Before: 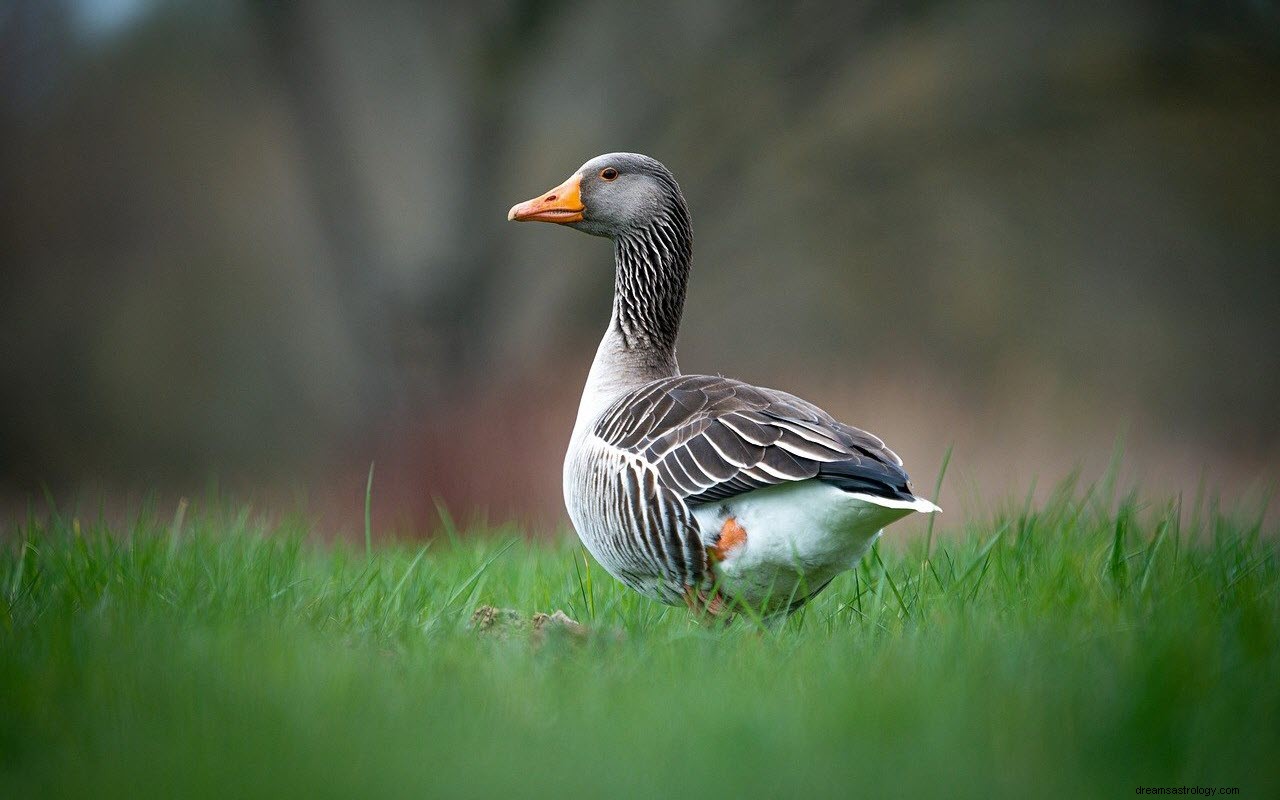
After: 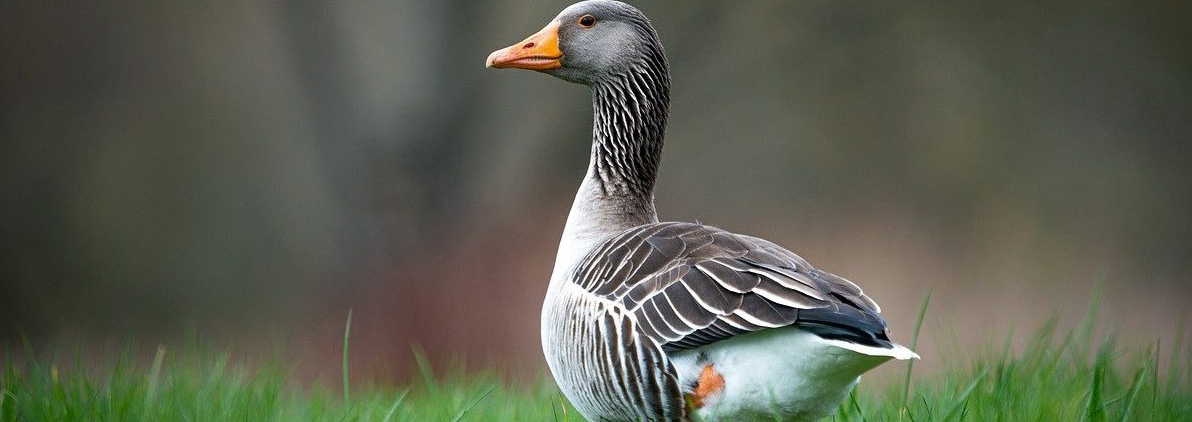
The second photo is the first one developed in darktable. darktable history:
crop: left 1.782%, top 19.192%, right 5.077%, bottom 27.935%
